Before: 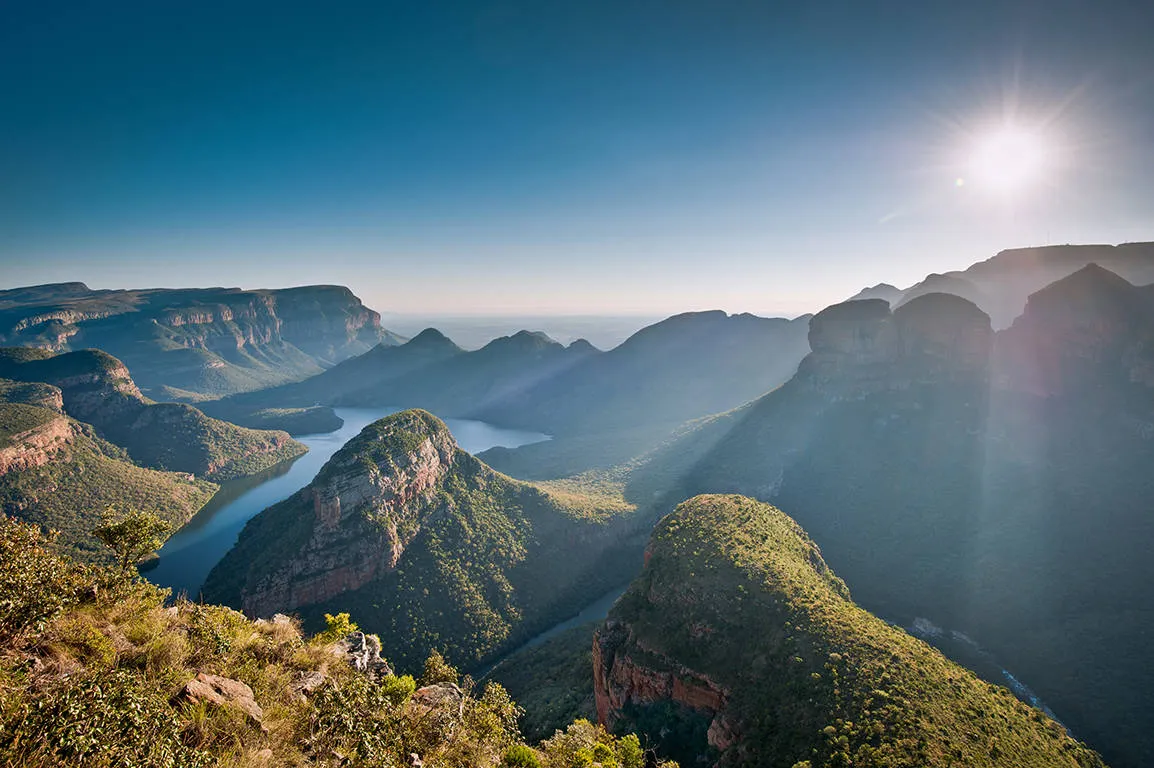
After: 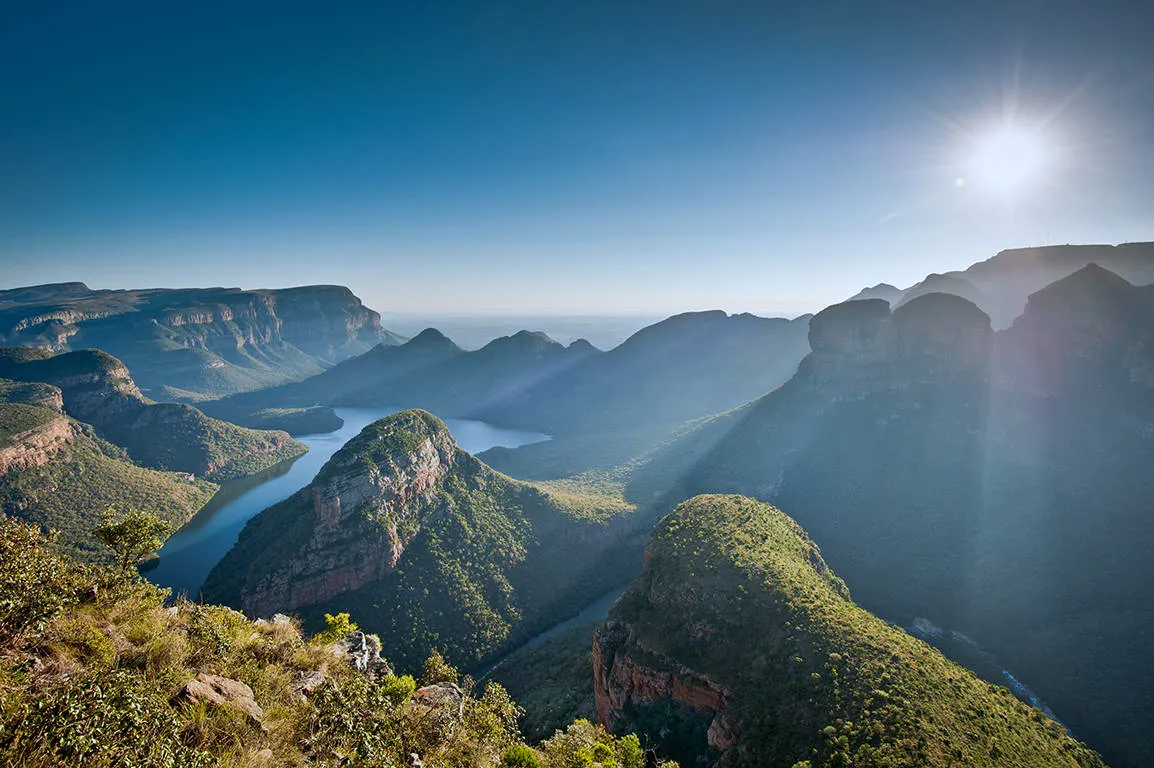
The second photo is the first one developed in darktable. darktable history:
white balance: red 0.925, blue 1.046
